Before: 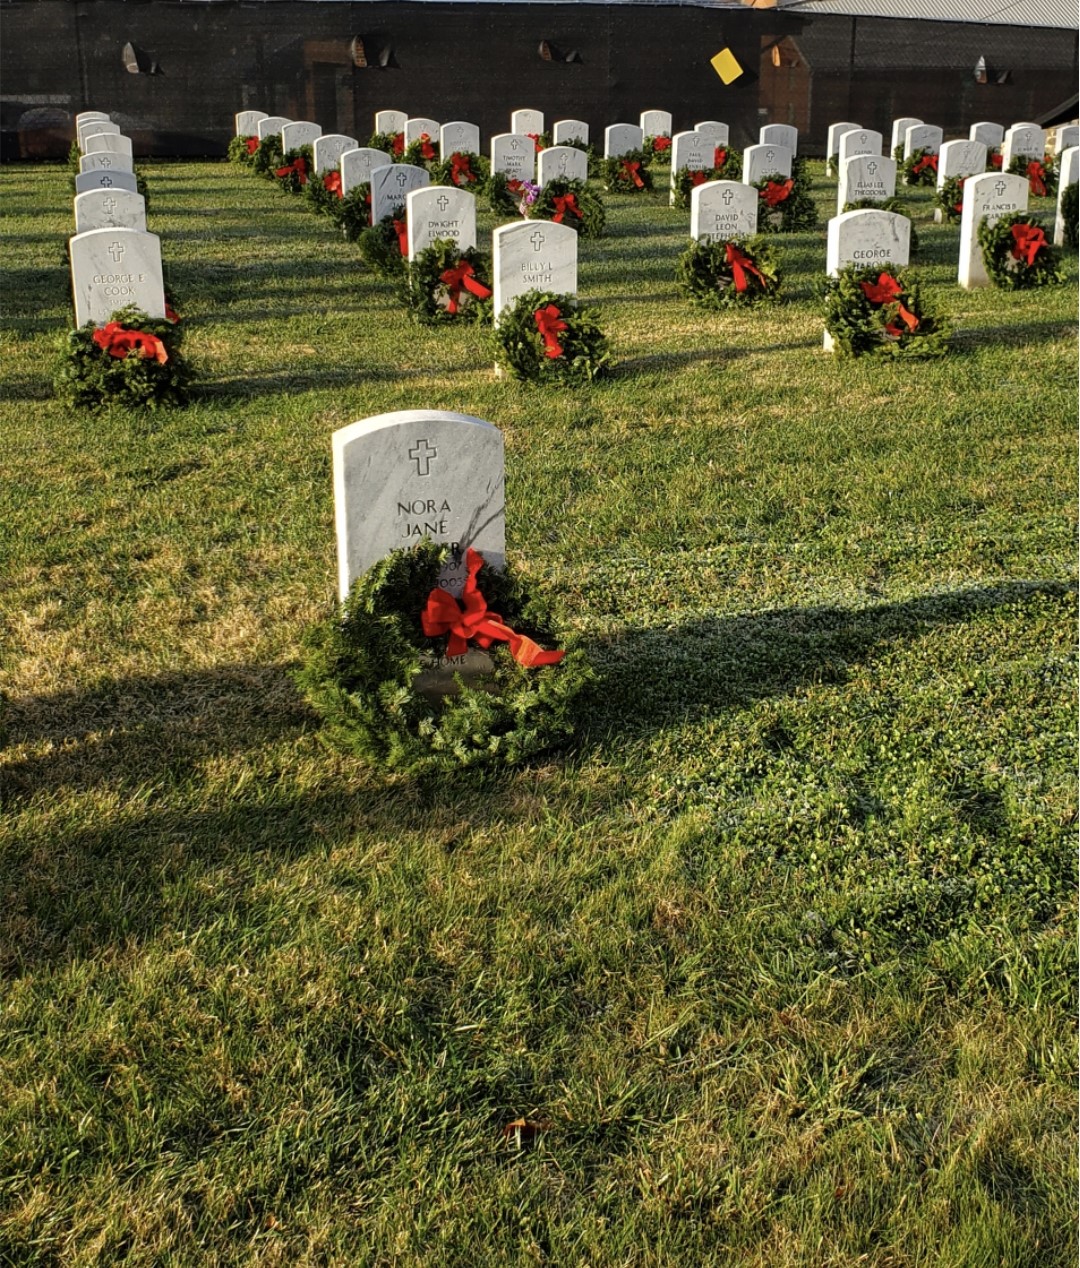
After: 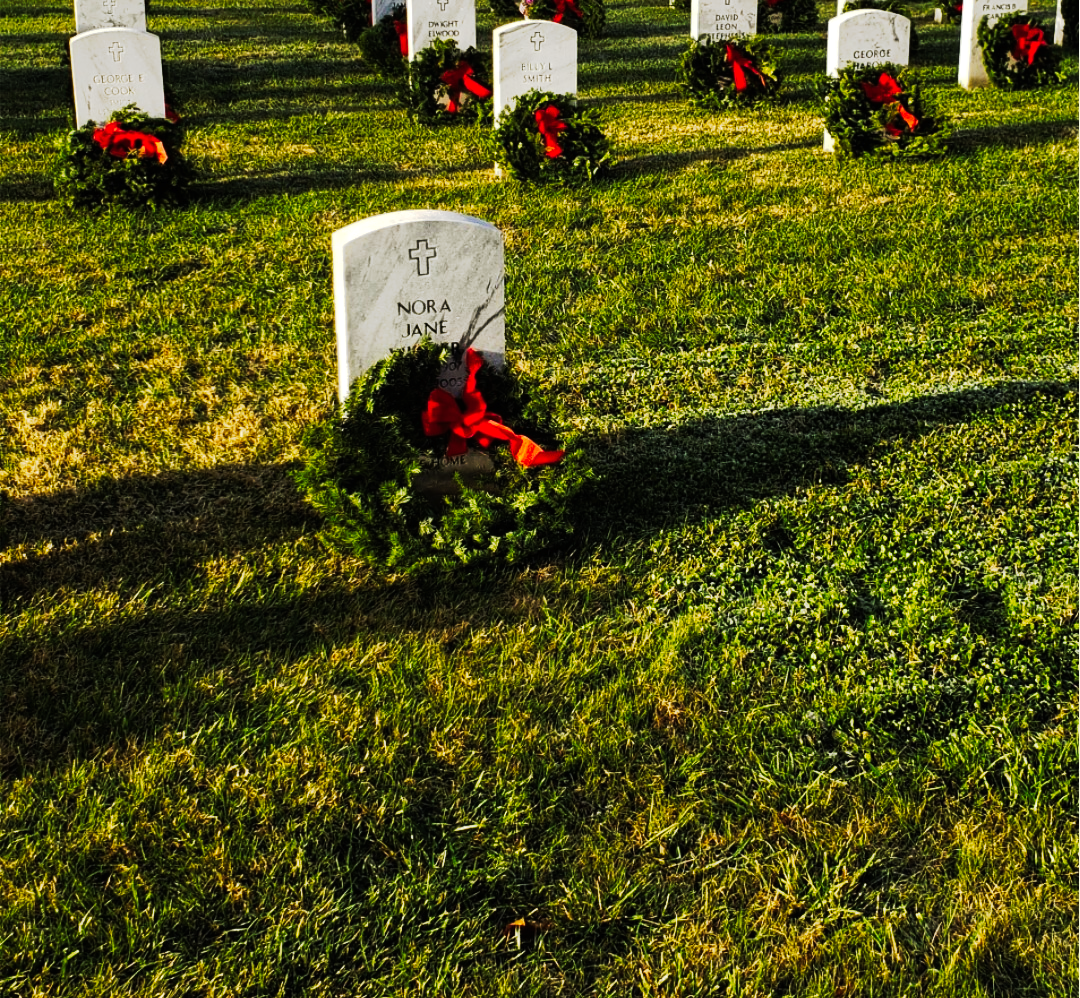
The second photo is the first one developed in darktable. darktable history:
levels: levels [0, 0.492, 0.984]
crop and rotate: top 15.774%, bottom 5.506%
tone curve: curves: ch0 [(0, 0) (0.003, 0.006) (0.011, 0.006) (0.025, 0.008) (0.044, 0.014) (0.069, 0.02) (0.1, 0.025) (0.136, 0.037) (0.177, 0.053) (0.224, 0.086) (0.277, 0.13) (0.335, 0.189) (0.399, 0.253) (0.468, 0.375) (0.543, 0.521) (0.623, 0.671) (0.709, 0.789) (0.801, 0.841) (0.898, 0.889) (1, 1)], preserve colors none
